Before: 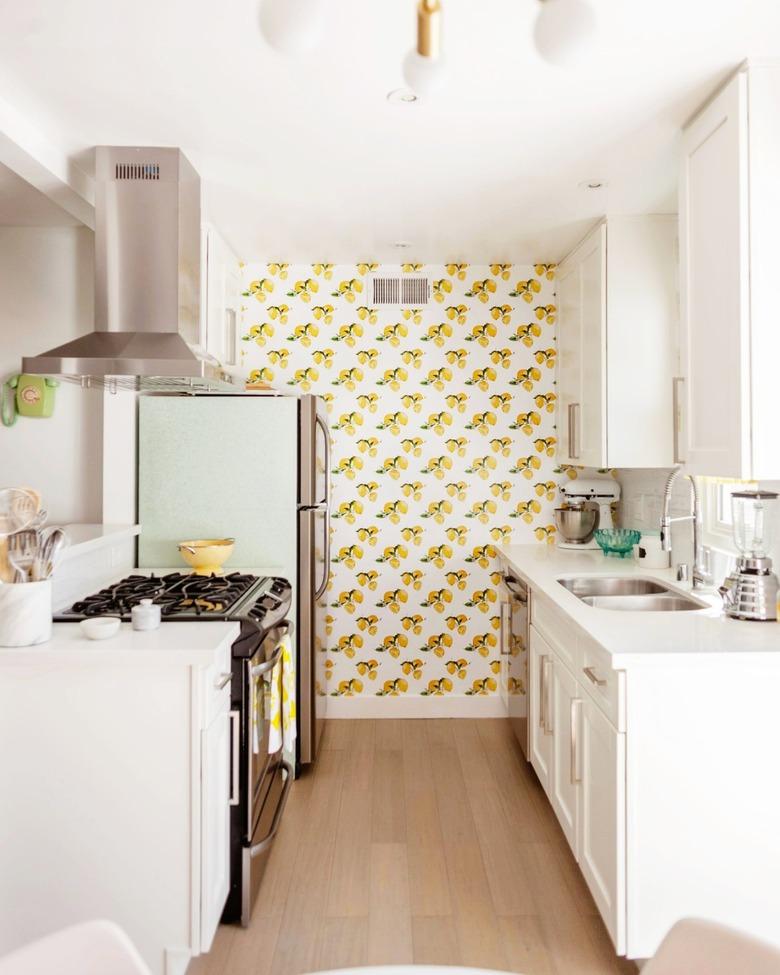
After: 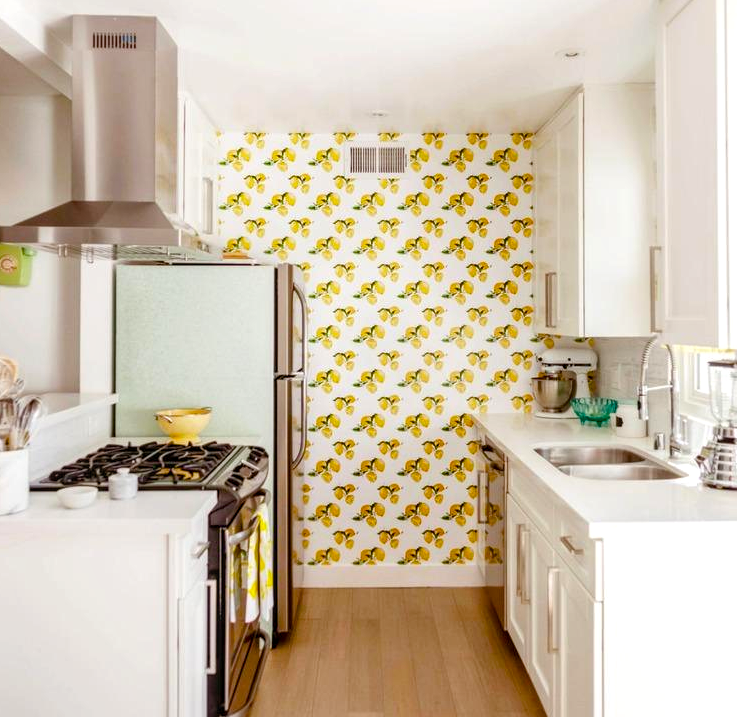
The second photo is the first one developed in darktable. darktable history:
local contrast: detail 130%
color balance rgb: perceptual saturation grading › global saturation 35.117%, perceptual saturation grading › highlights -29.792%, perceptual saturation grading › shadows 36.01%, global vibrance 20%
crop and rotate: left 3.003%, top 13.592%, right 2.404%, bottom 12.863%
